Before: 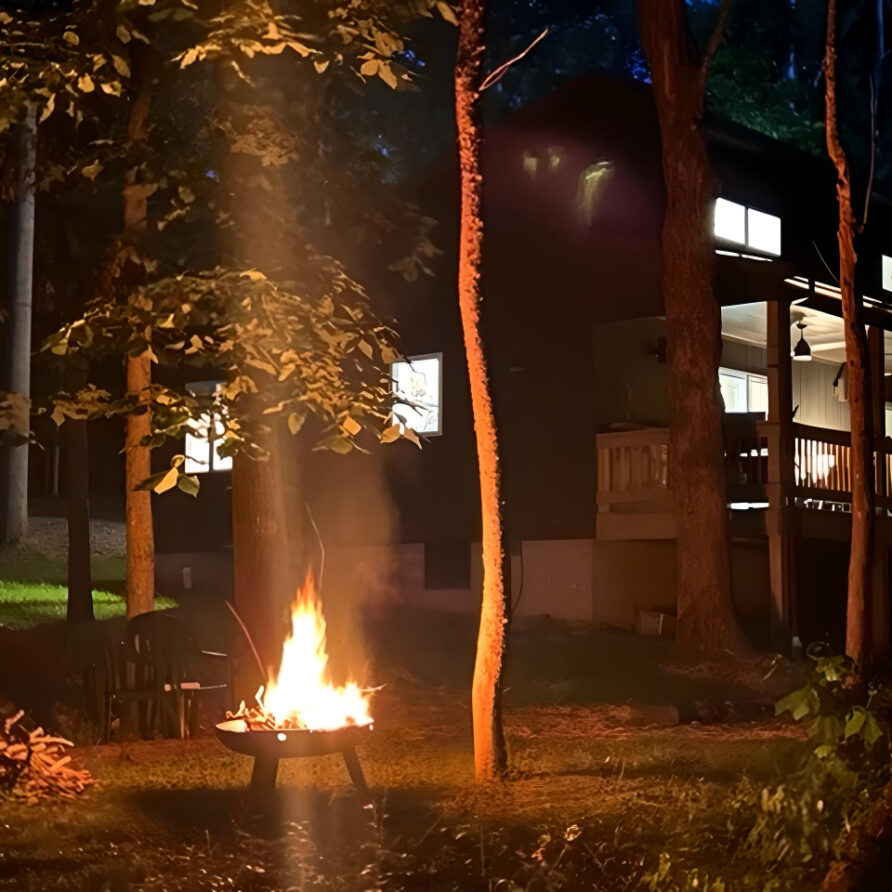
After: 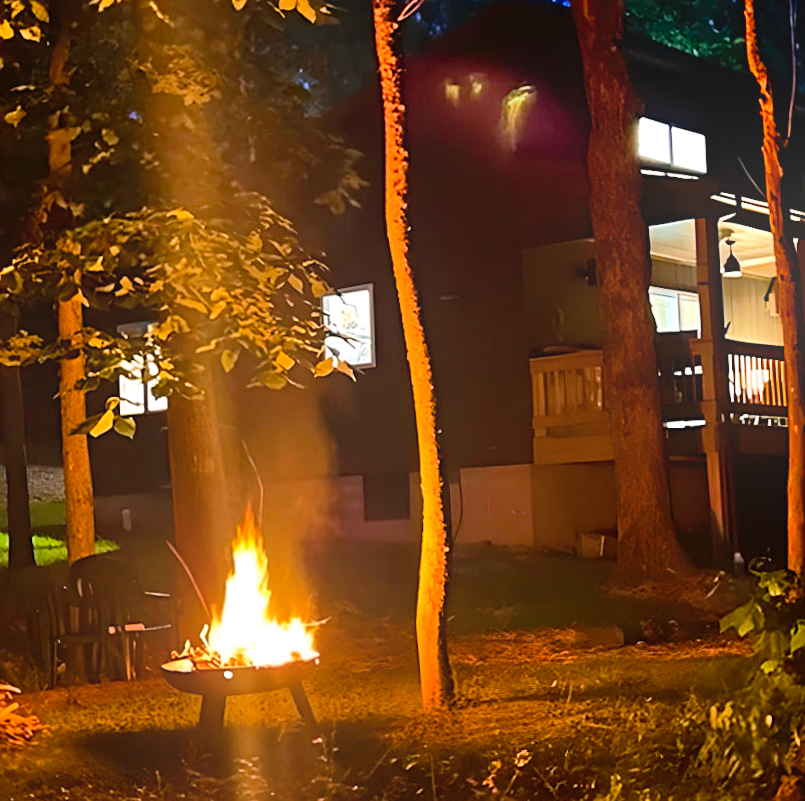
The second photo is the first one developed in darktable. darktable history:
sharpen: on, module defaults
bloom: on, module defaults
rotate and perspective: rotation -0.45°, automatic cropping original format, crop left 0.008, crop right 0.992, crop top 0.012, crop bottom 0.988
crop and rotate: angle 1.96°, left 5.673%, top 5.673%
shadows and highlights: highlights color adjustment 0%, soften with gaussian
color balance rgb: perceptual saturation grading › global saturation 25%, global vibrance 20%
haze removal: compatibility mode true, adaptive false
